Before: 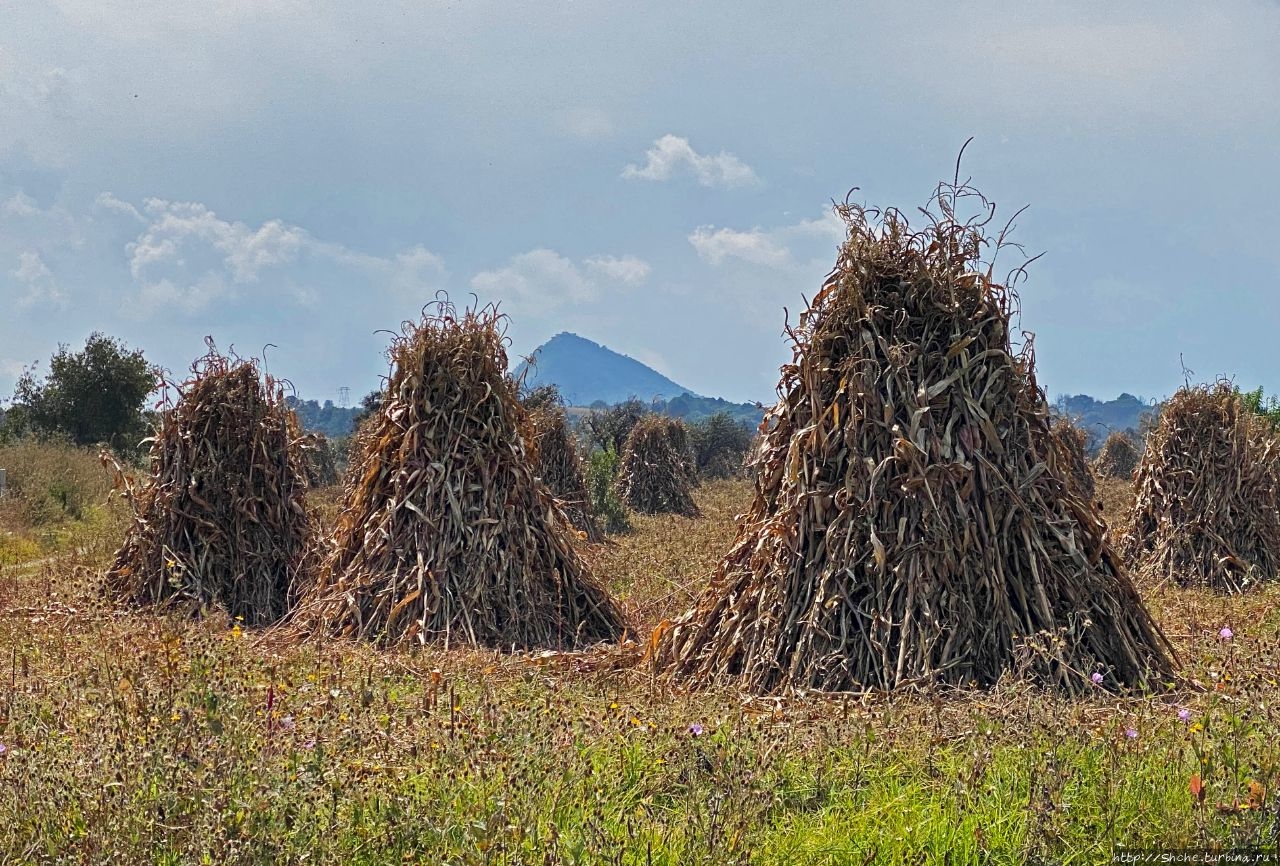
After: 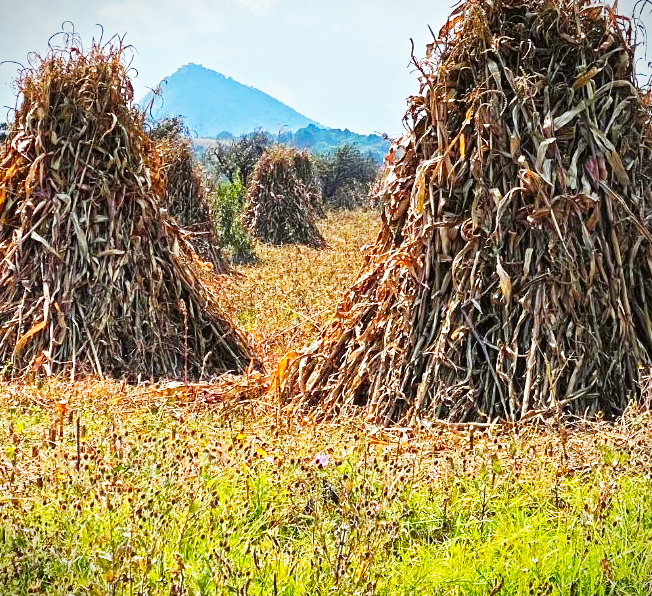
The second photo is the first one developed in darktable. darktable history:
color balance: lift [1.004, 1.002, 1.002, 0.998], gamma [1, 1.007, 1.002, 0.993], gain [1, 0.977, 1.013, 1.023], contrast -3.64%
crop and rotate: left 29.237%, top 31.152%, right 19.807%
base curve: curves: ch0 [(0, 0) (0.007, 0.004) (0.027, 0.03) (0.046, 0.07) (0.207, 0.54) (0.442, 0.872) (0.673, 0.972) (1, 1)], preserve colors none
vignetting: fall-off start 100%, fall-off radius 71%, brightness -0.434, saturation -0.2, width/height ratio 1.178, dithering 8-bit output, unbound false
